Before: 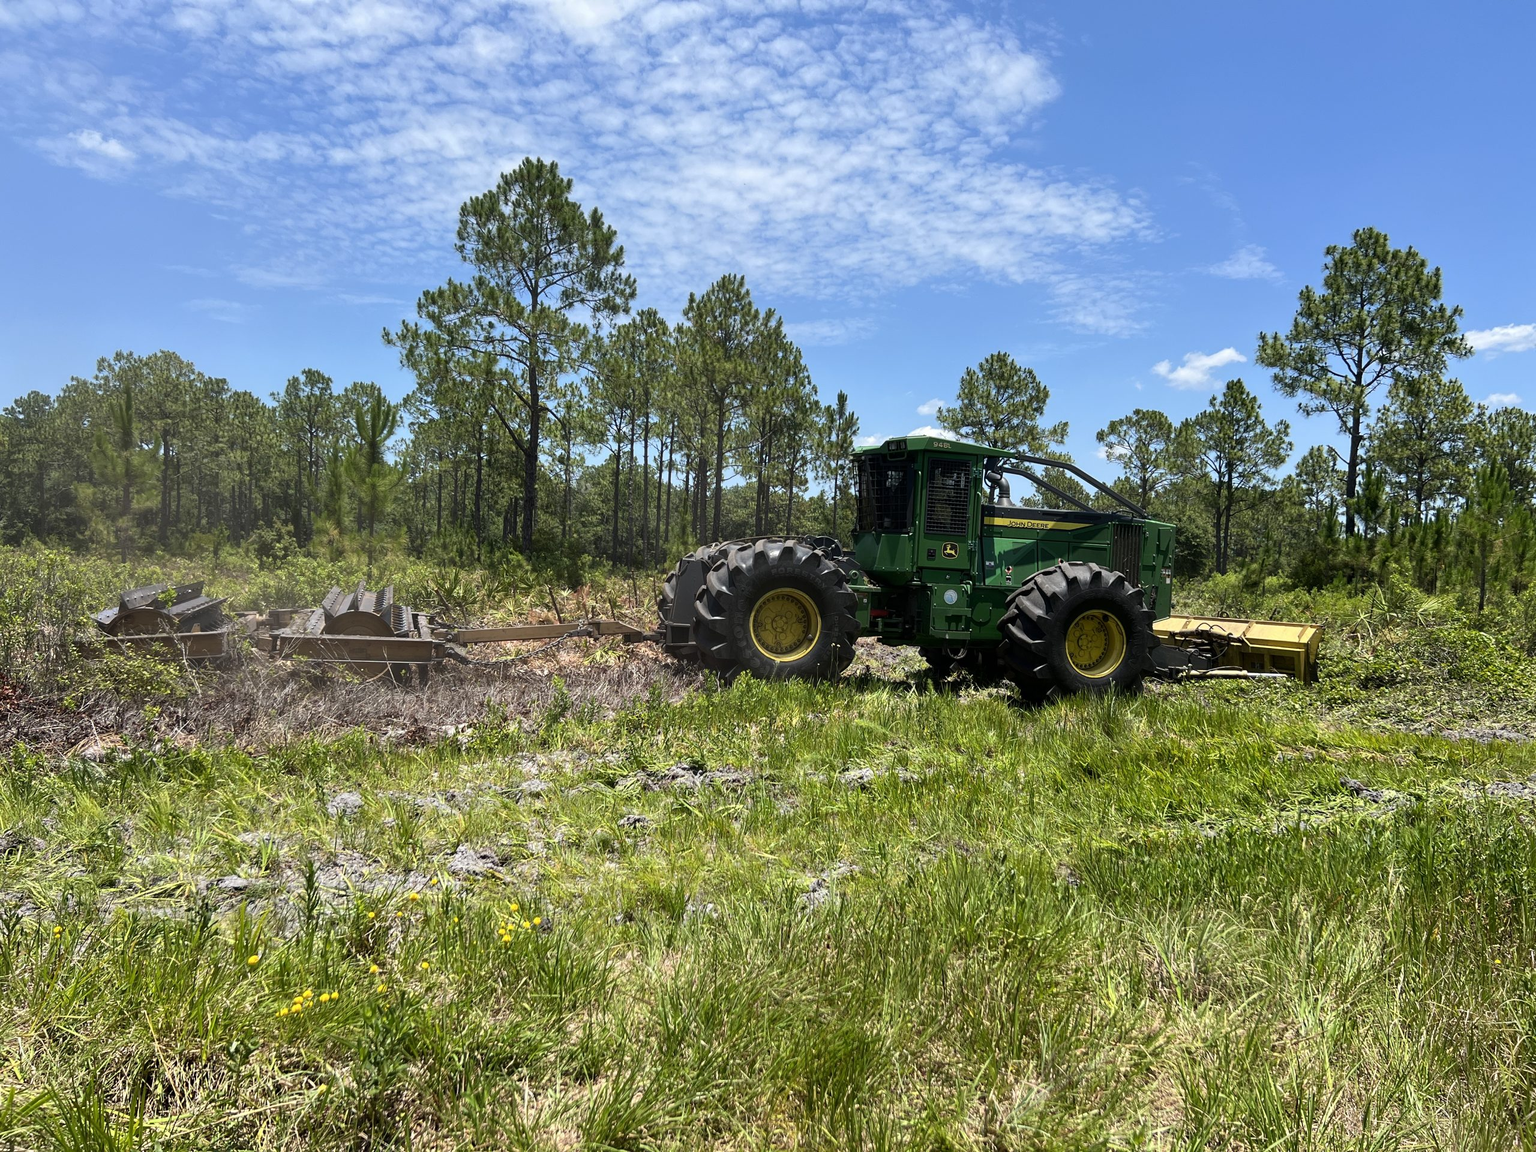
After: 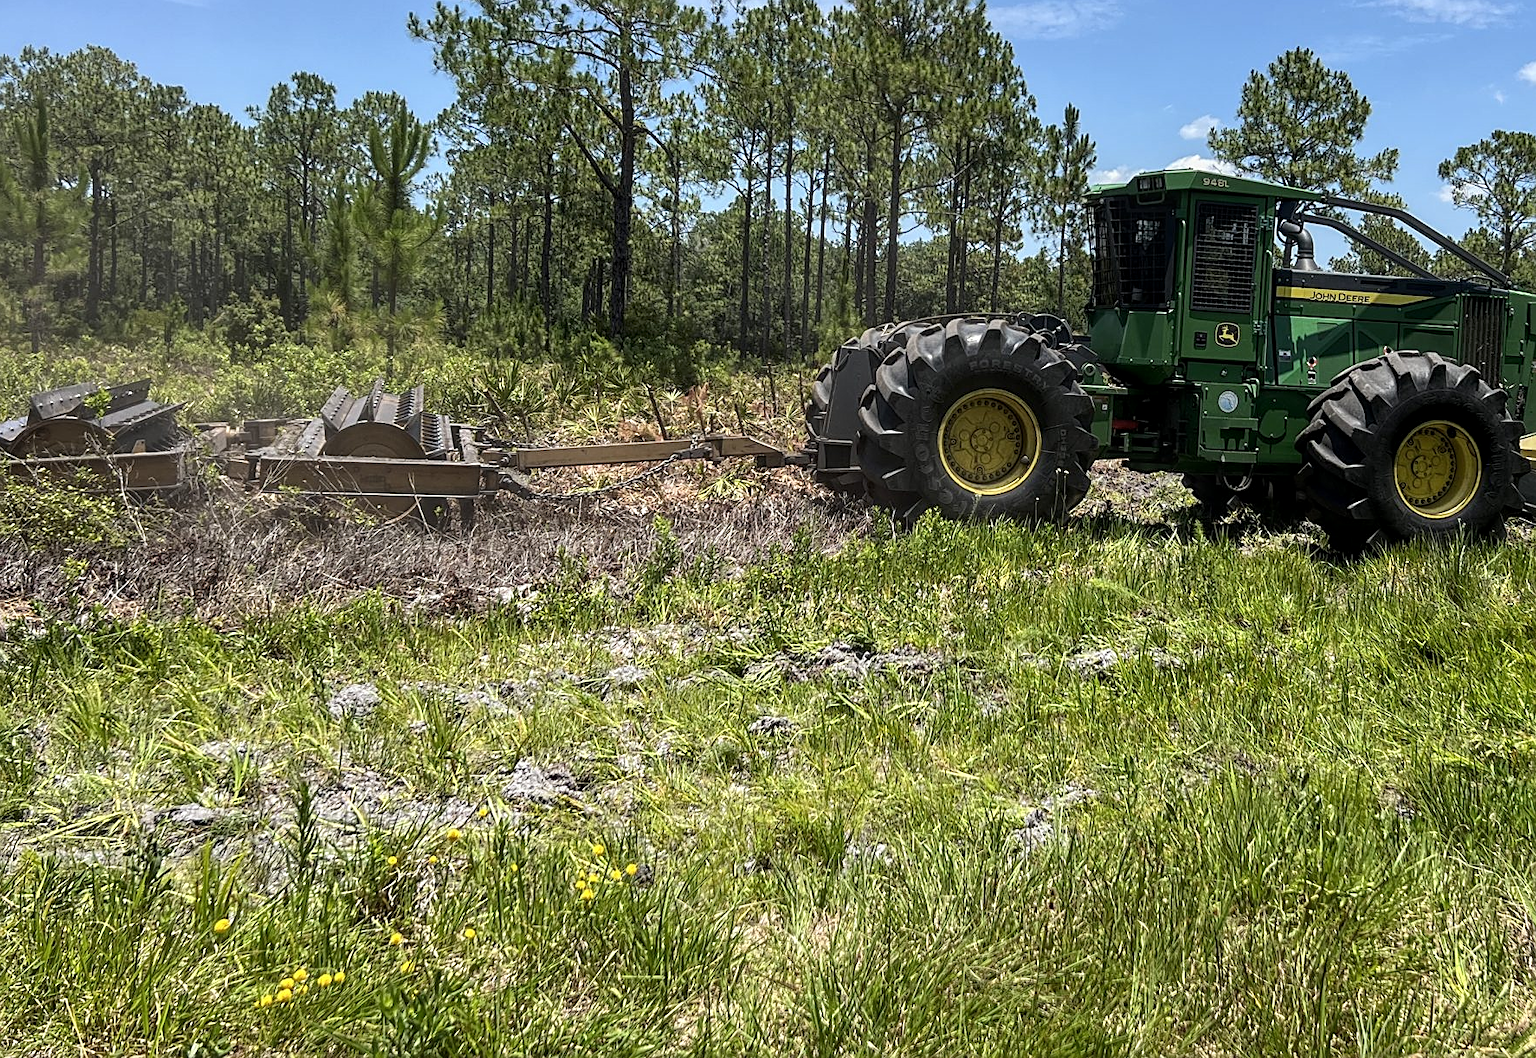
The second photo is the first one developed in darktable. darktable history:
crop: left 6.488%, top 27.668%, right 24.183%, bottom 8.656%
local contrast: on, module defaults
sharpen: on, module defaults
